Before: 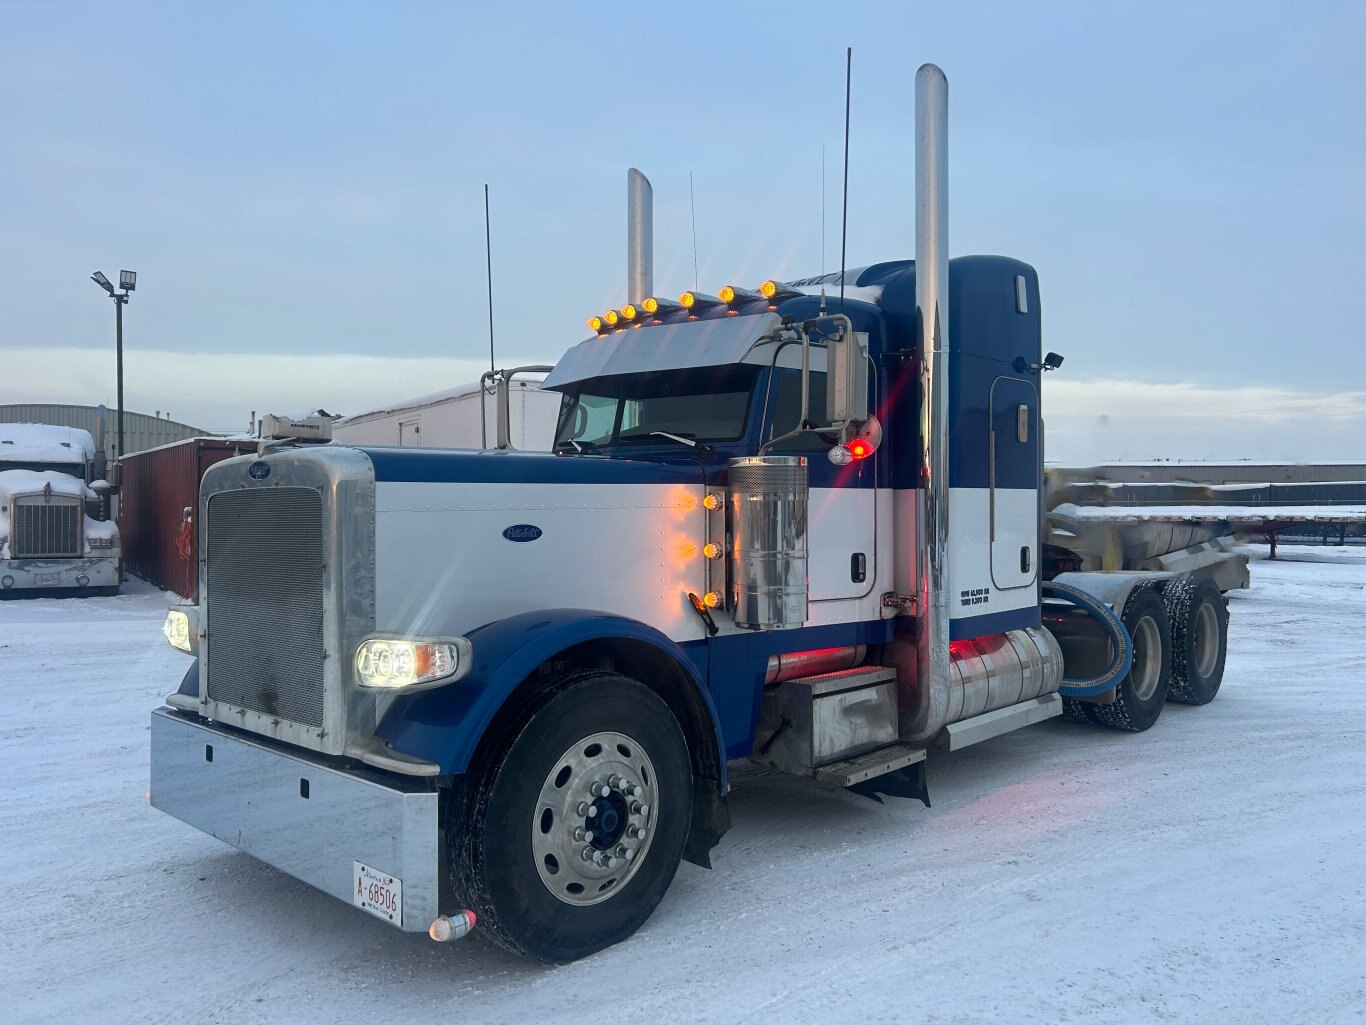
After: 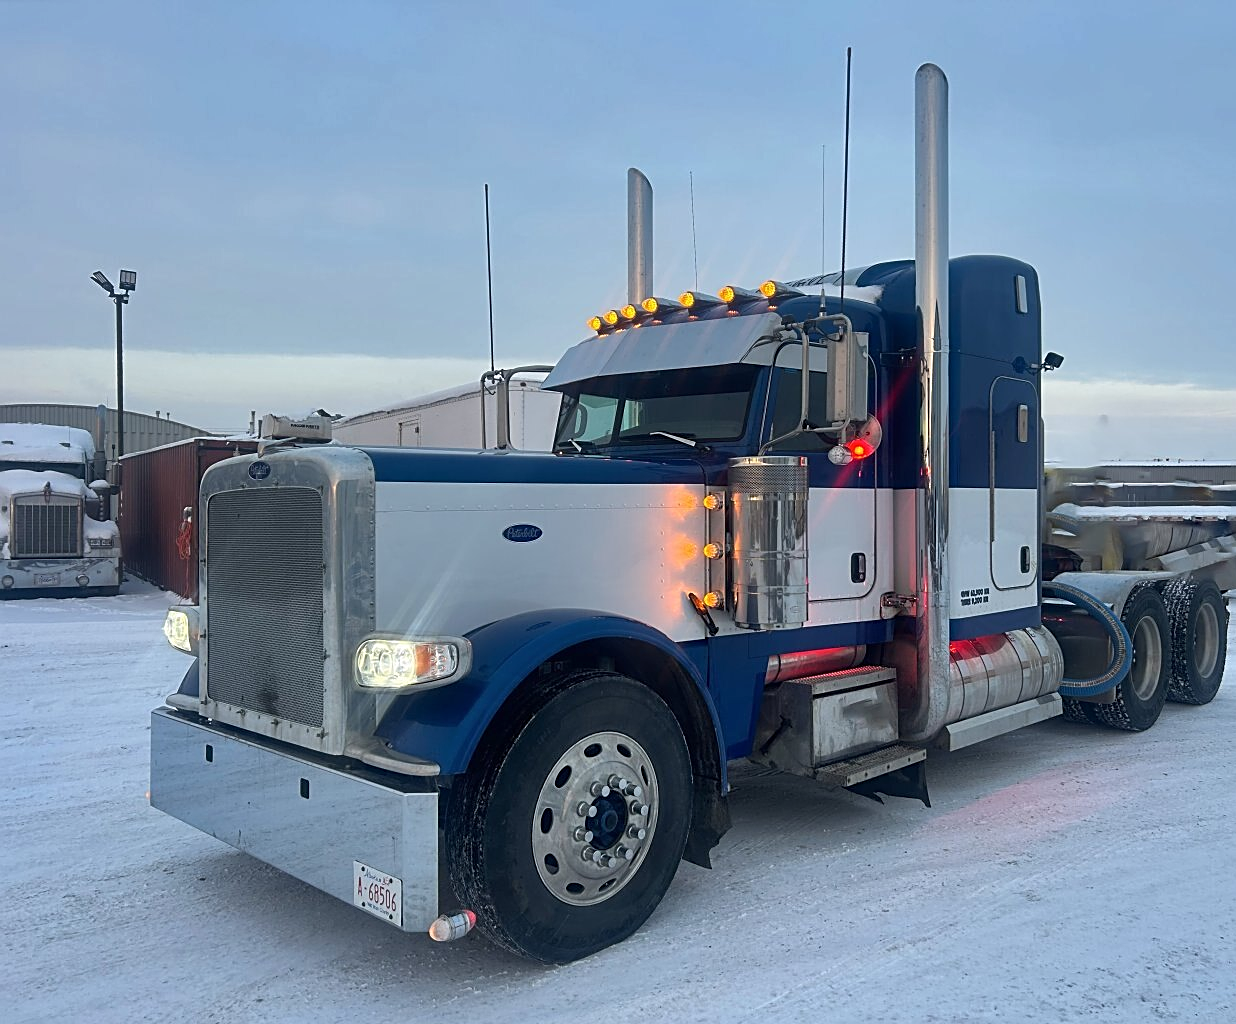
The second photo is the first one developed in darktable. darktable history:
sharpen: on, module defaults
shadows and highlights: soften with gaussian
crop: right 9.509%, bottom 0.031%
